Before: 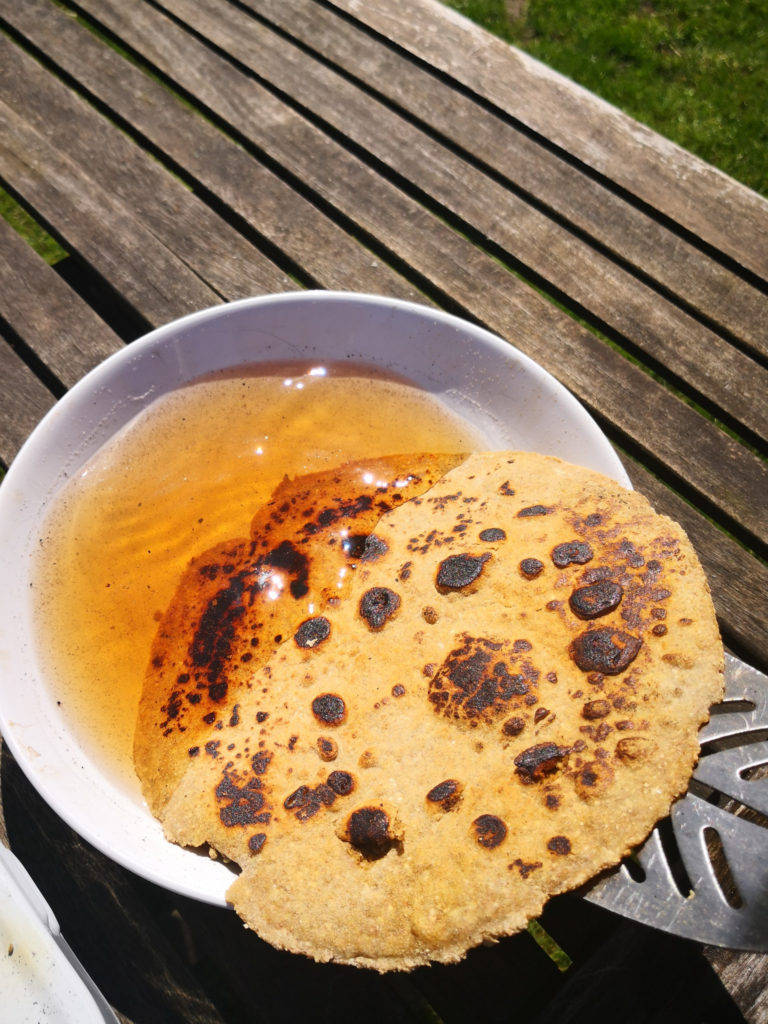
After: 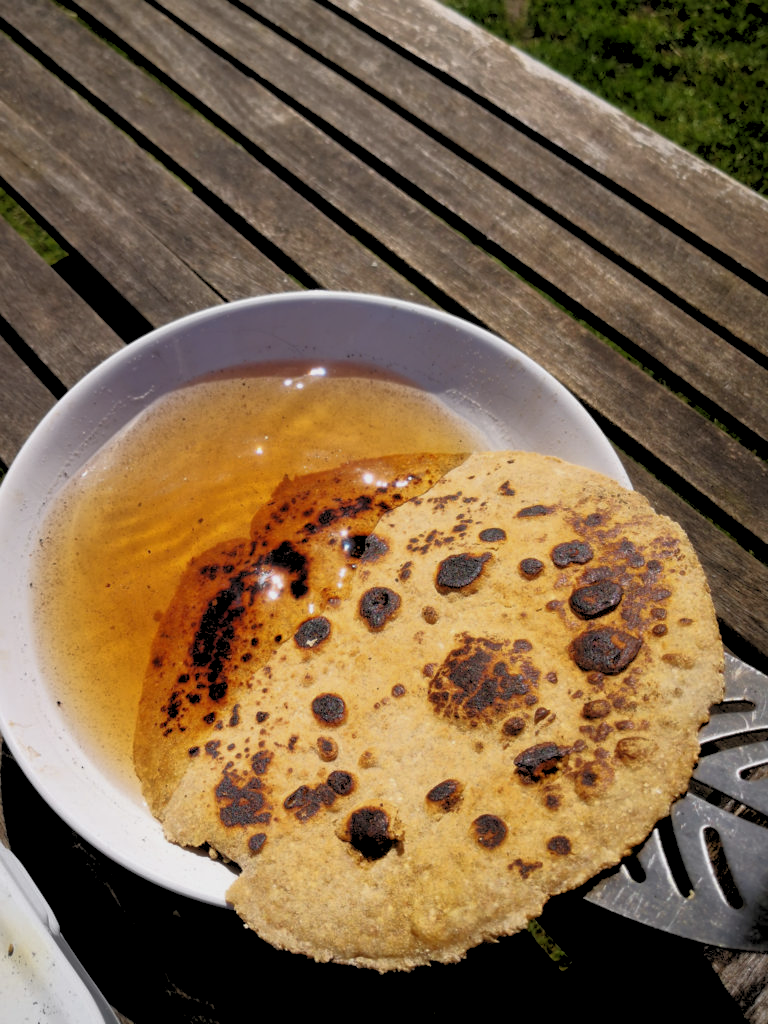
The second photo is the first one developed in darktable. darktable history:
rgb curve: curves: ch0 [(0, 0) (0.415, 0.237) (1, 1)]
rgb levels: preserve colors sum RGB, levels [[0.038, 0.433, 0.934], [0, 0.5, 1], [0, 0.5, 1]]
